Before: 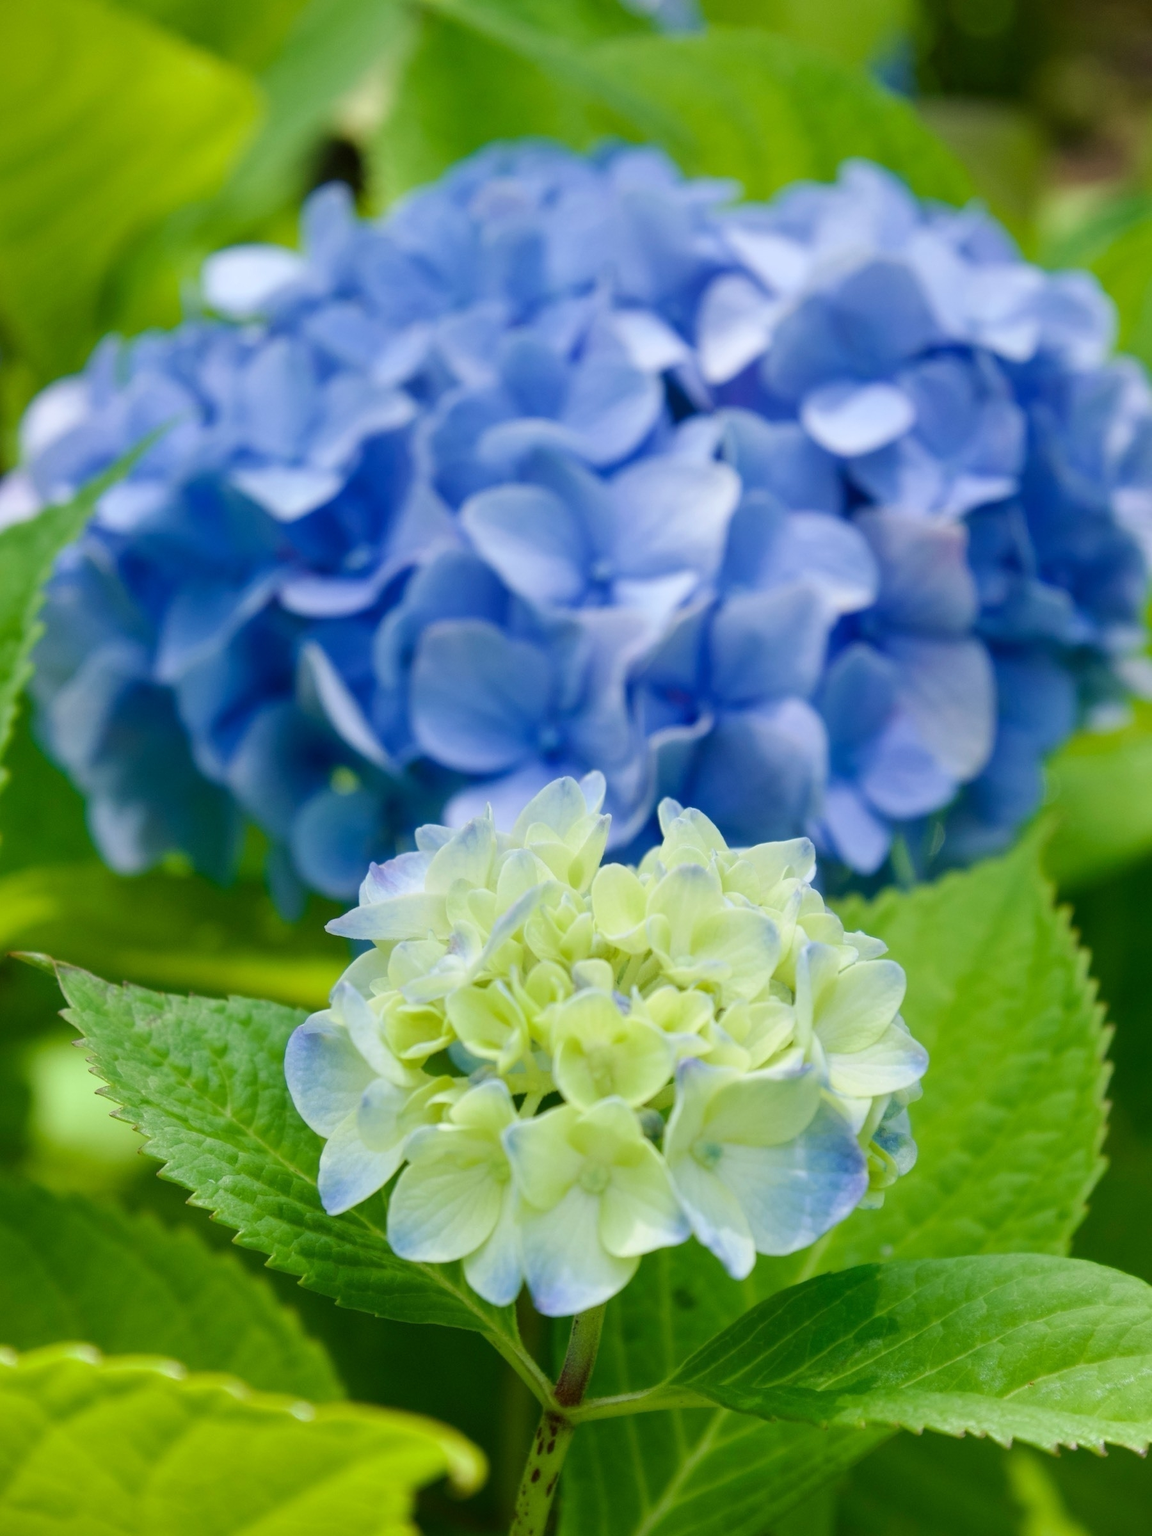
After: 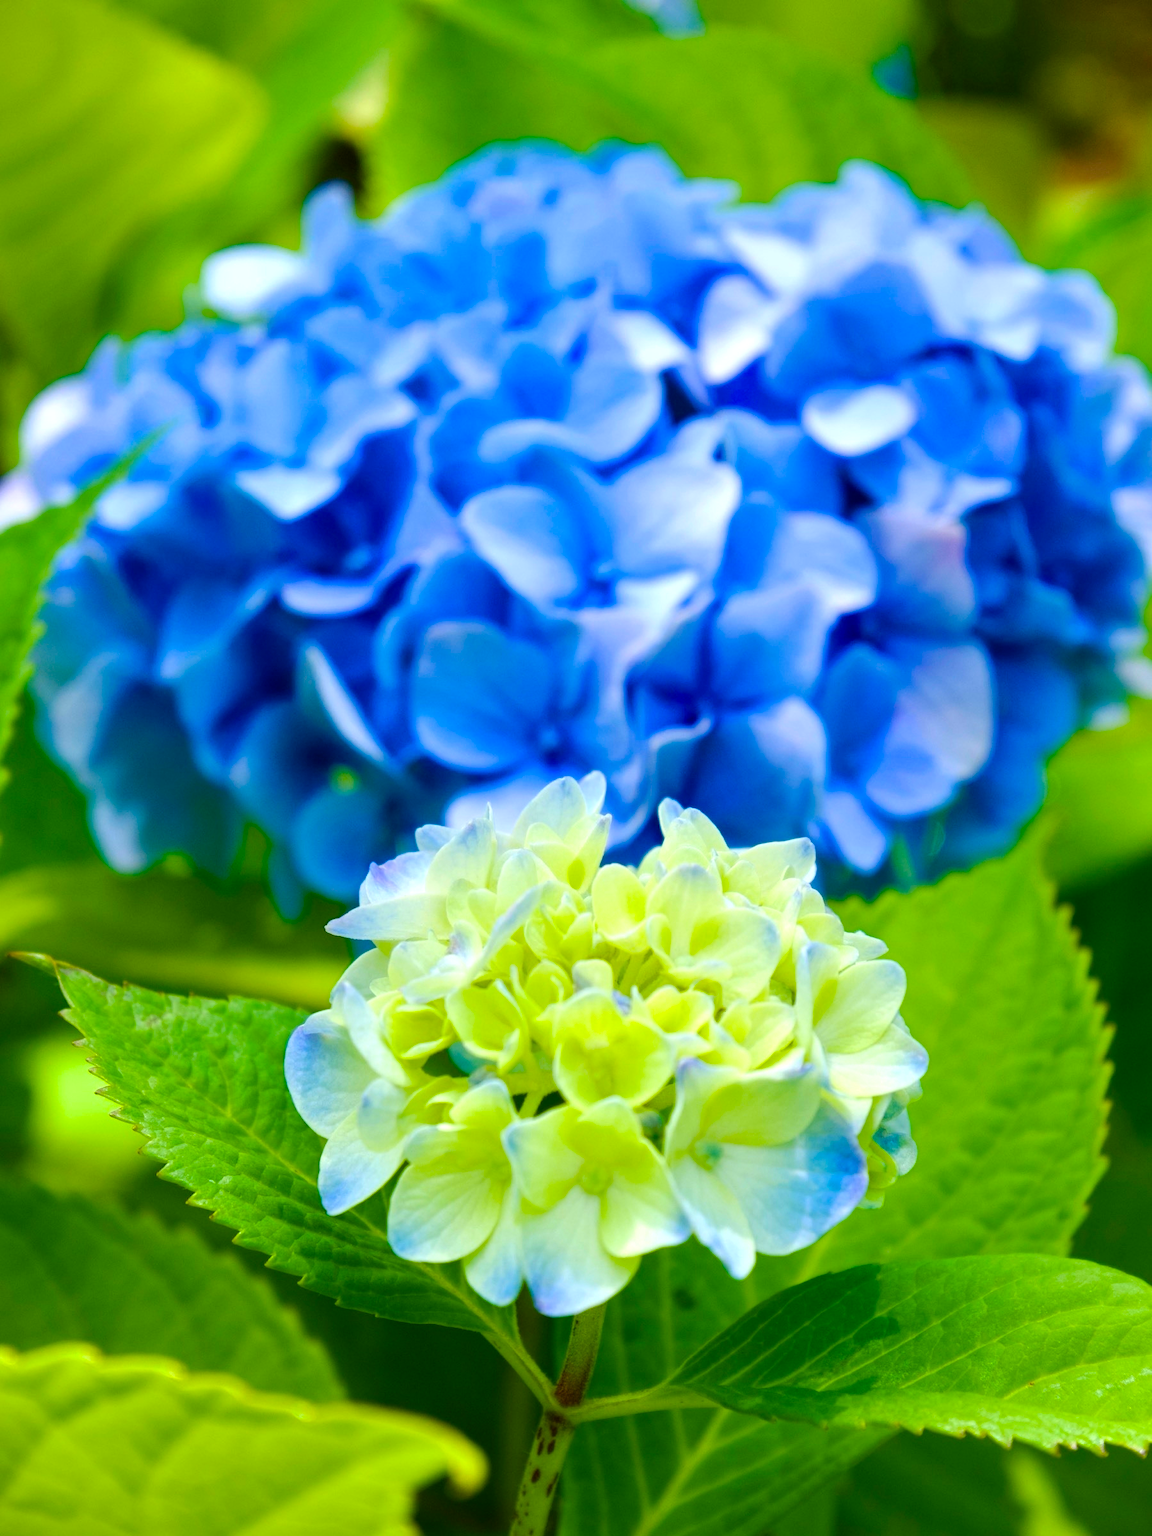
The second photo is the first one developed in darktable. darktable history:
color balance rgb: linear chroma grading › global chroma 15.185%, perceptual saturation grading › global saturation 36.529%, perceptual saturation grading › shadows 34.953%, perceptual brilliance grading › global brilliance 11.287%
